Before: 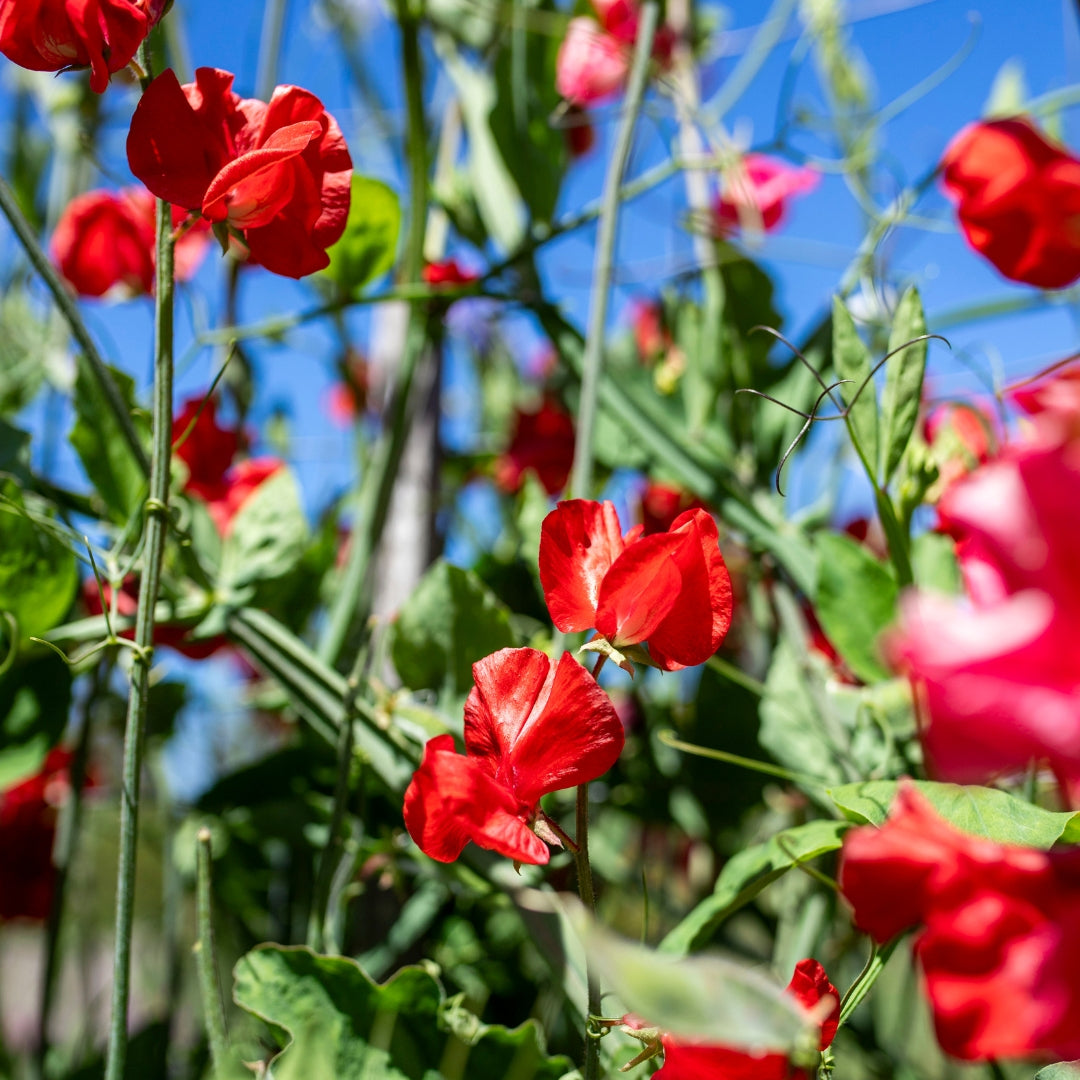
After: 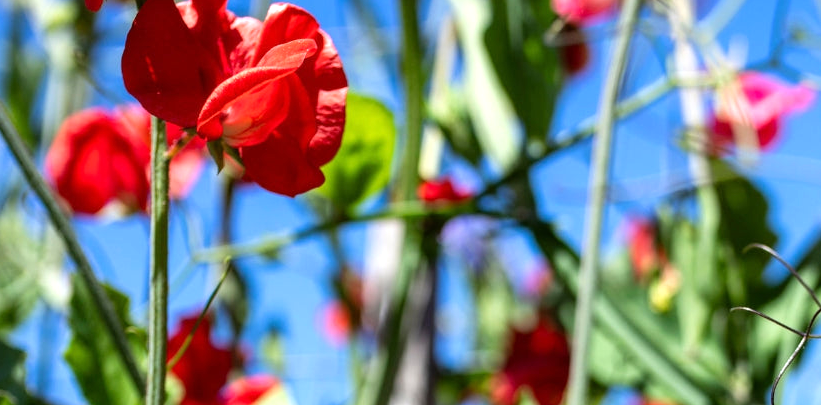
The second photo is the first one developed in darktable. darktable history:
crop: left 0.519%, top 7.647%, right 23.397%, bottom 54.775%
tone equalizer: -8 EV -0.423 EV, -7 EV -0.391 EV, -6 EV -0.299 EV, -5 EV -0.259 EV, -3 EV 0.245 EV, -2 EV 0.337 EV, -1 EV 0.396 EV, +0 EV 0.401 EV
